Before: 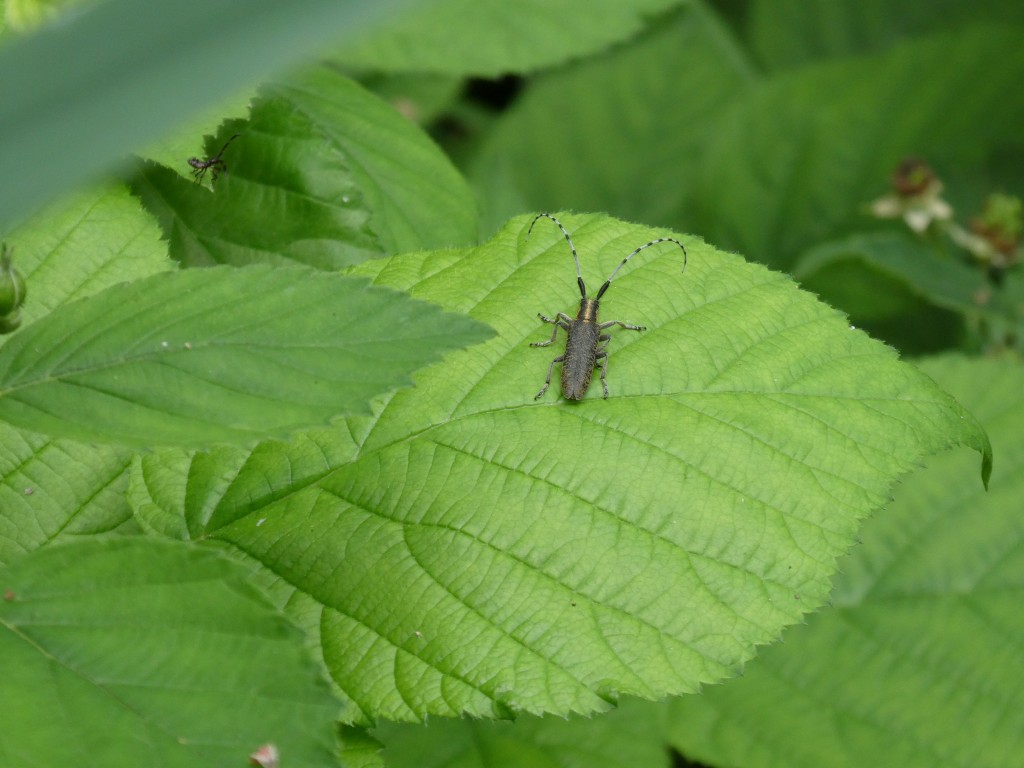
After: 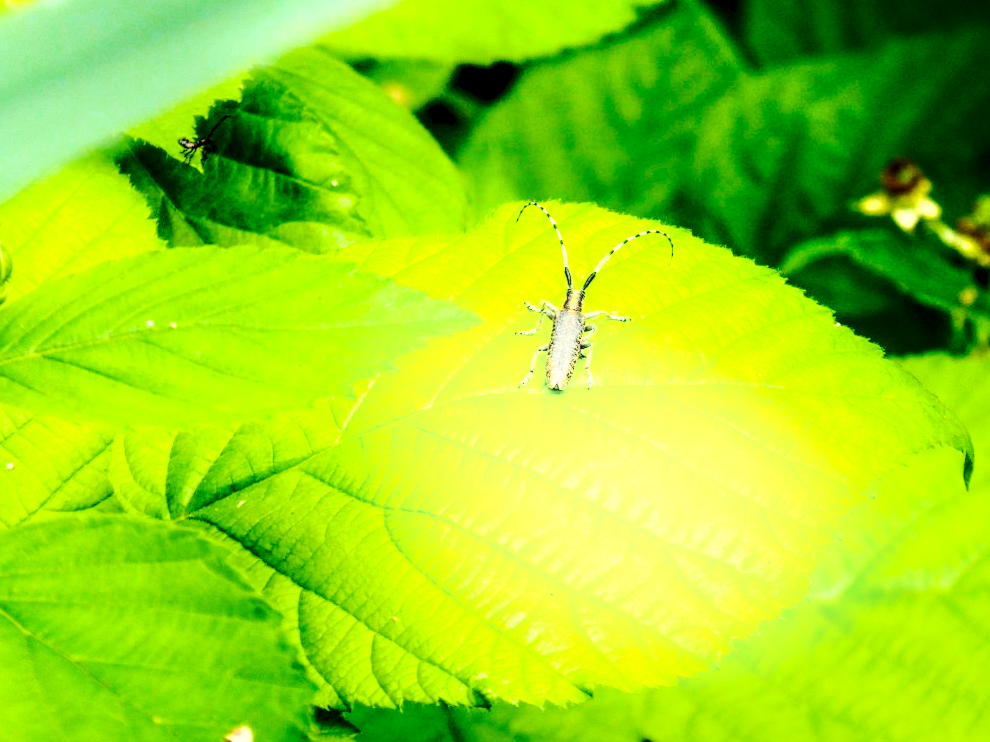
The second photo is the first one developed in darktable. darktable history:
contrast brightness saturation: contrast 0.204, brightness 0.164, saturation 0.225
shadows and highlights: shadows -89.8, highlights 88.54, soften with gaussian
color balance rgb: highlights gain › chroma 3.092%, highlights gain › hue 78.57°, perceptual saturation grading › global saturation 31.257%, global vibrance 16.602%, saturation formula JzAzBz (2021)
tone equalizer: -8 EV -0.777 EV, -7 EV -0.665 EV, -6 EV -0.561 EV, -5 EV -0.384 EV, -3 EV 0.384 EV, -2 EV 0.6 EV, -1 EV 0.698 EV, +0 EV 0.757 EV, edges refinement/feathering 500, mask exposure compensation -1.57 EV, preserve details no
base curve: curves: ch0 [(0, 0) (0.028, 0.03) (0.121, 0.232) (0.46, 0.748) (0.859, 0.968) (1, 1)], preserve colors none
crop and rotate: angle -1.48°
local contrast: highlights 18%, detail 188%
